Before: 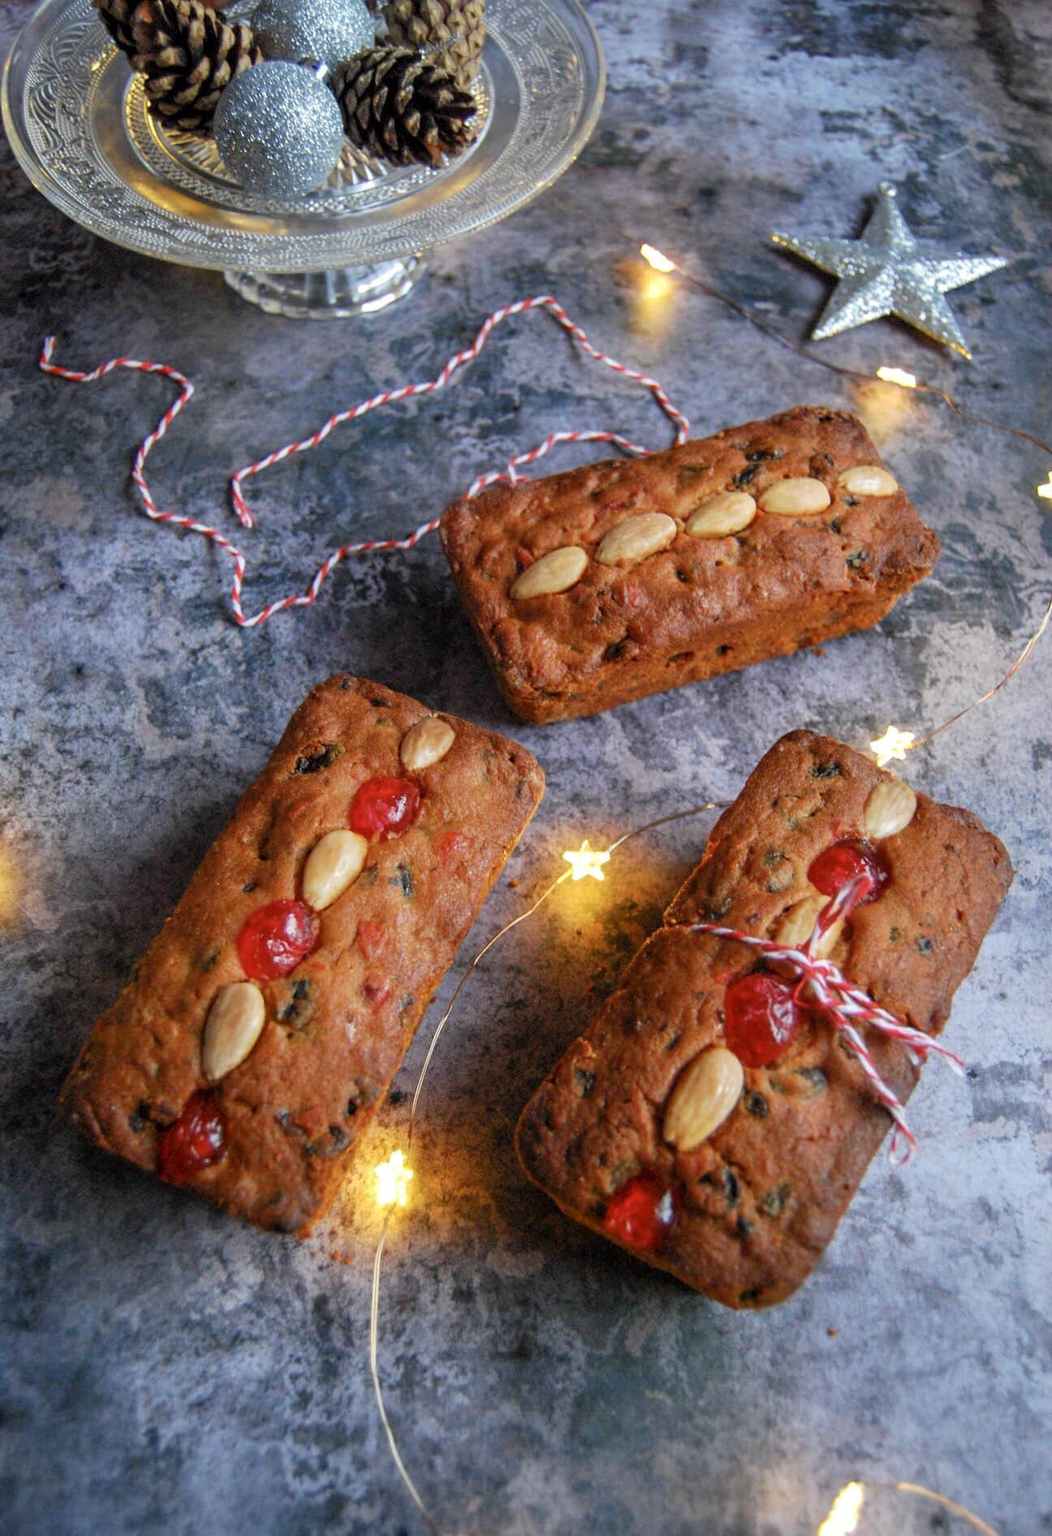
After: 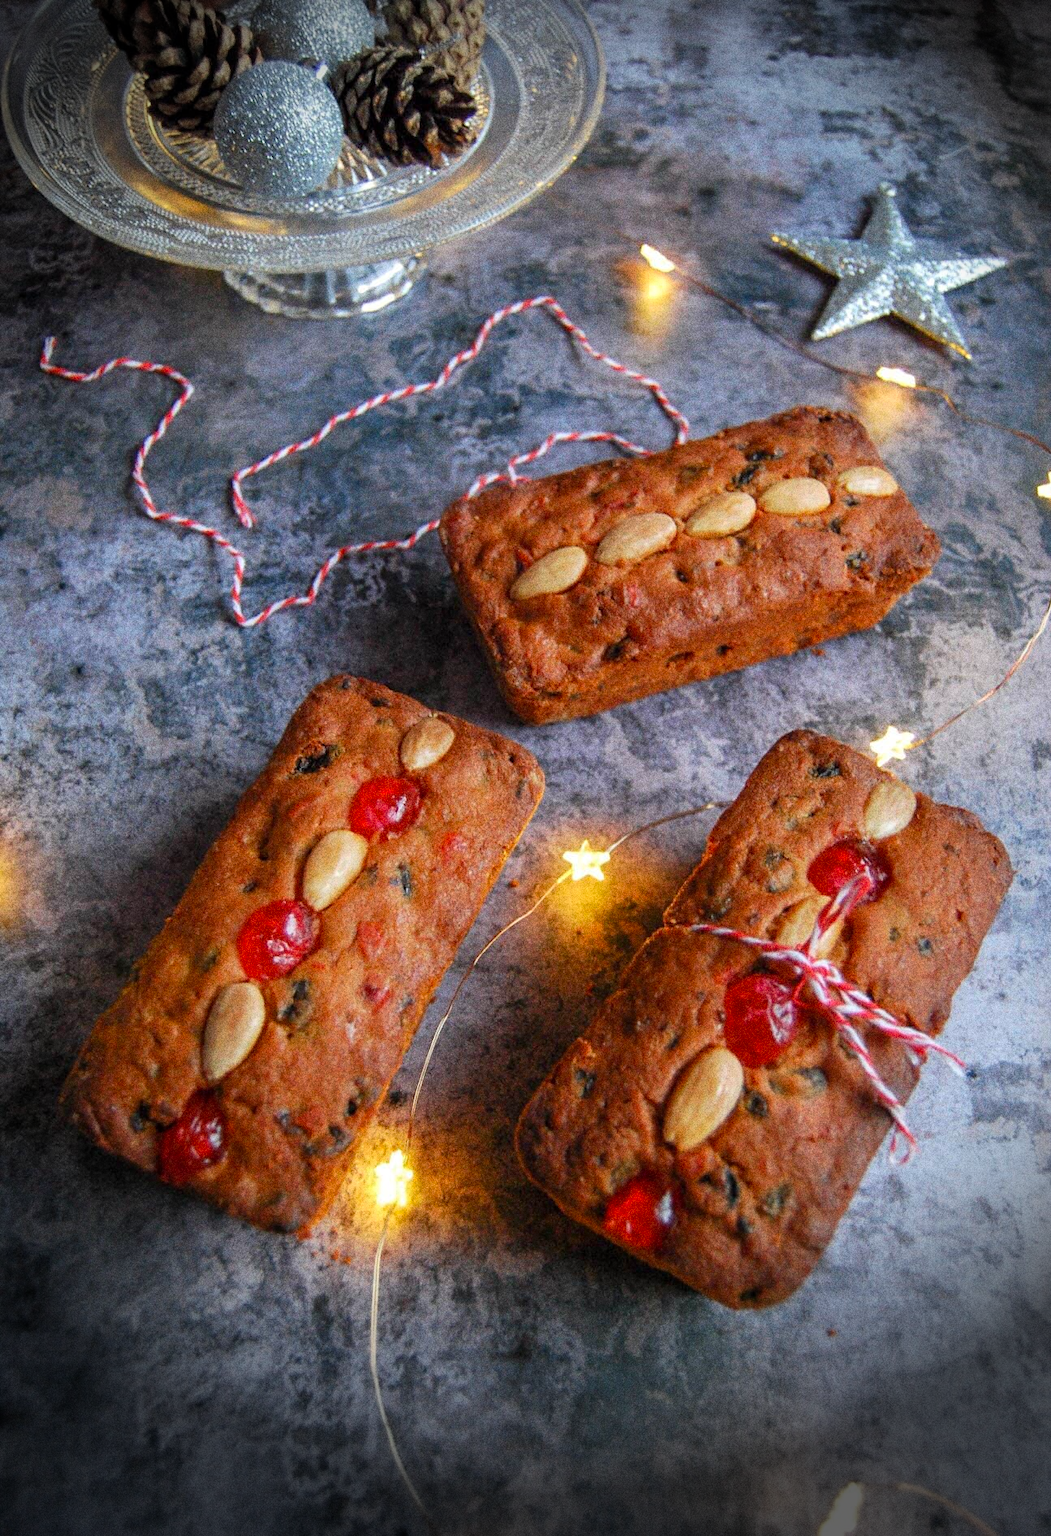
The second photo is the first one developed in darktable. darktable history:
vignetting: fall-off start 76.42%, fall-off radius 27.36%, brightness -0.872, center (0.037, -0.09), width/height ratio 0.971
grain: strength 49.07%
